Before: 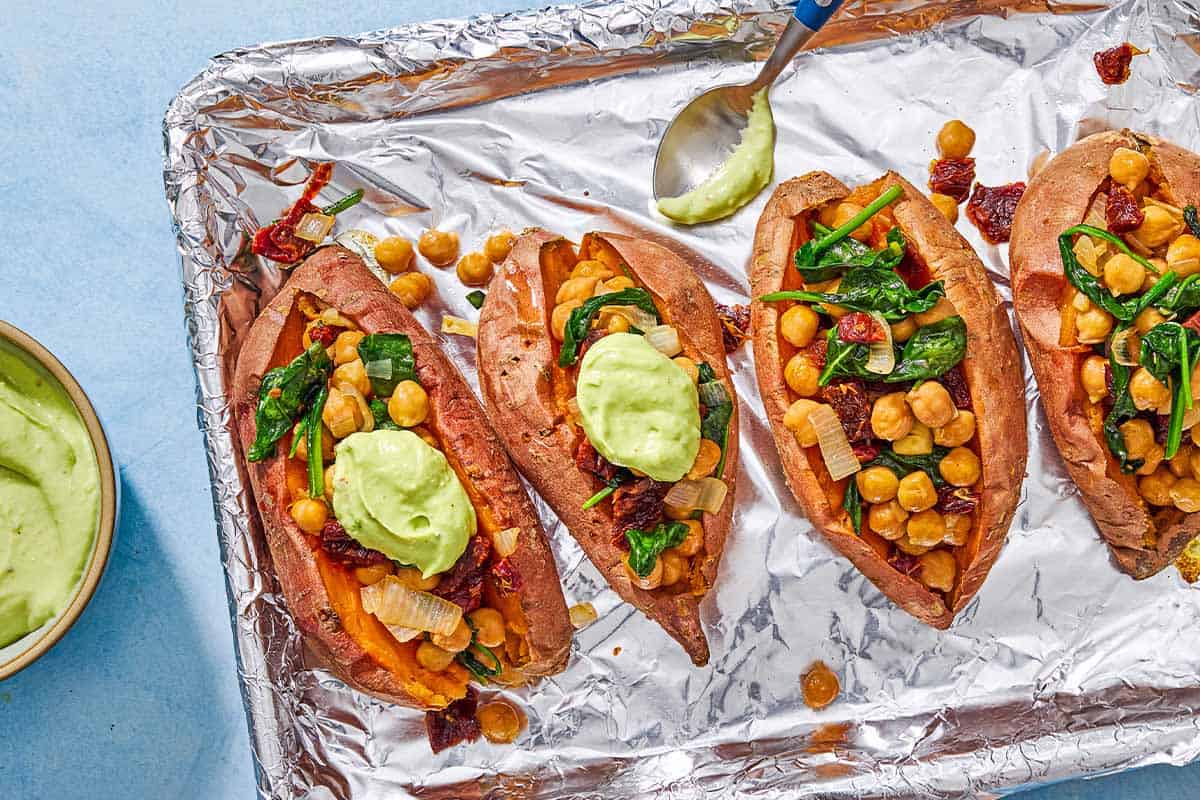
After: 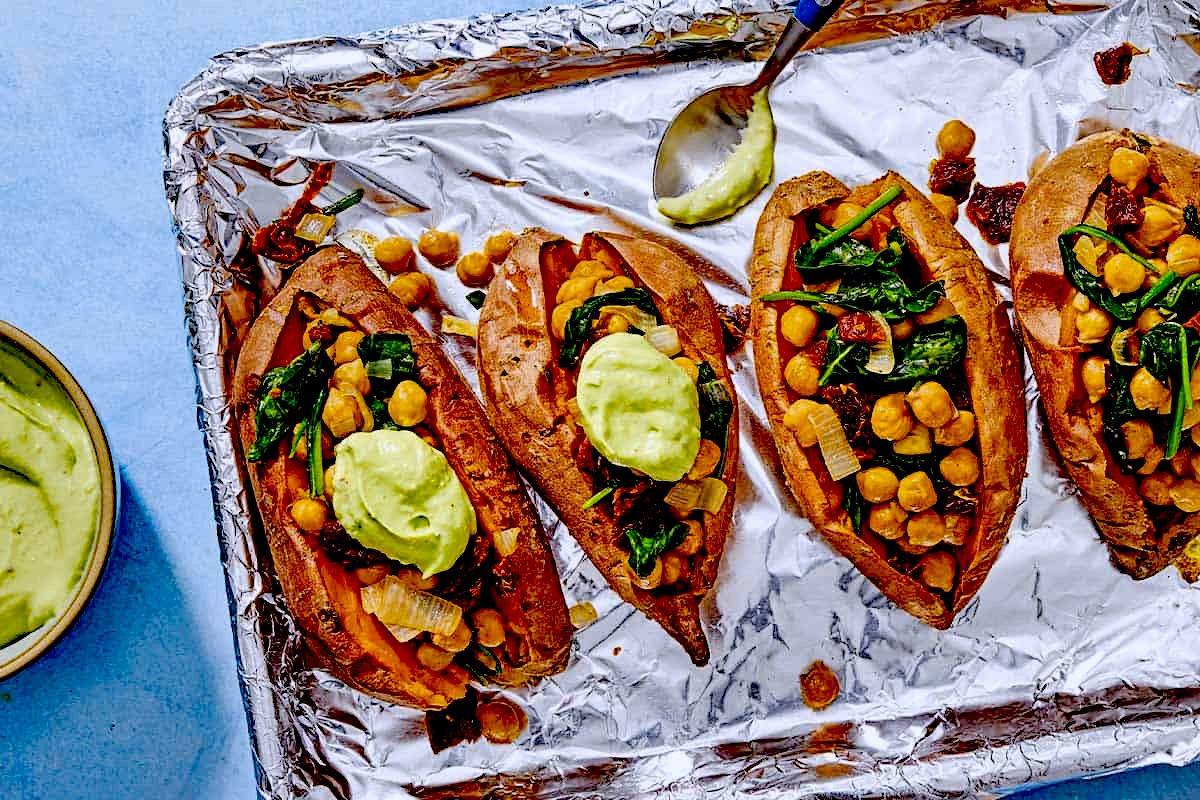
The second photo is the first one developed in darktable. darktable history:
color contrast: green-magenta contrast 0.8, blue-yellow contrast 1.1, unbound 0
color calibration: illuminant as shot in camera, x 0.358, y 0.373, temperature 4628.91 K
exposure: black level correction 0.1, exposure -0.092 EV, compensate highlight preservation false
